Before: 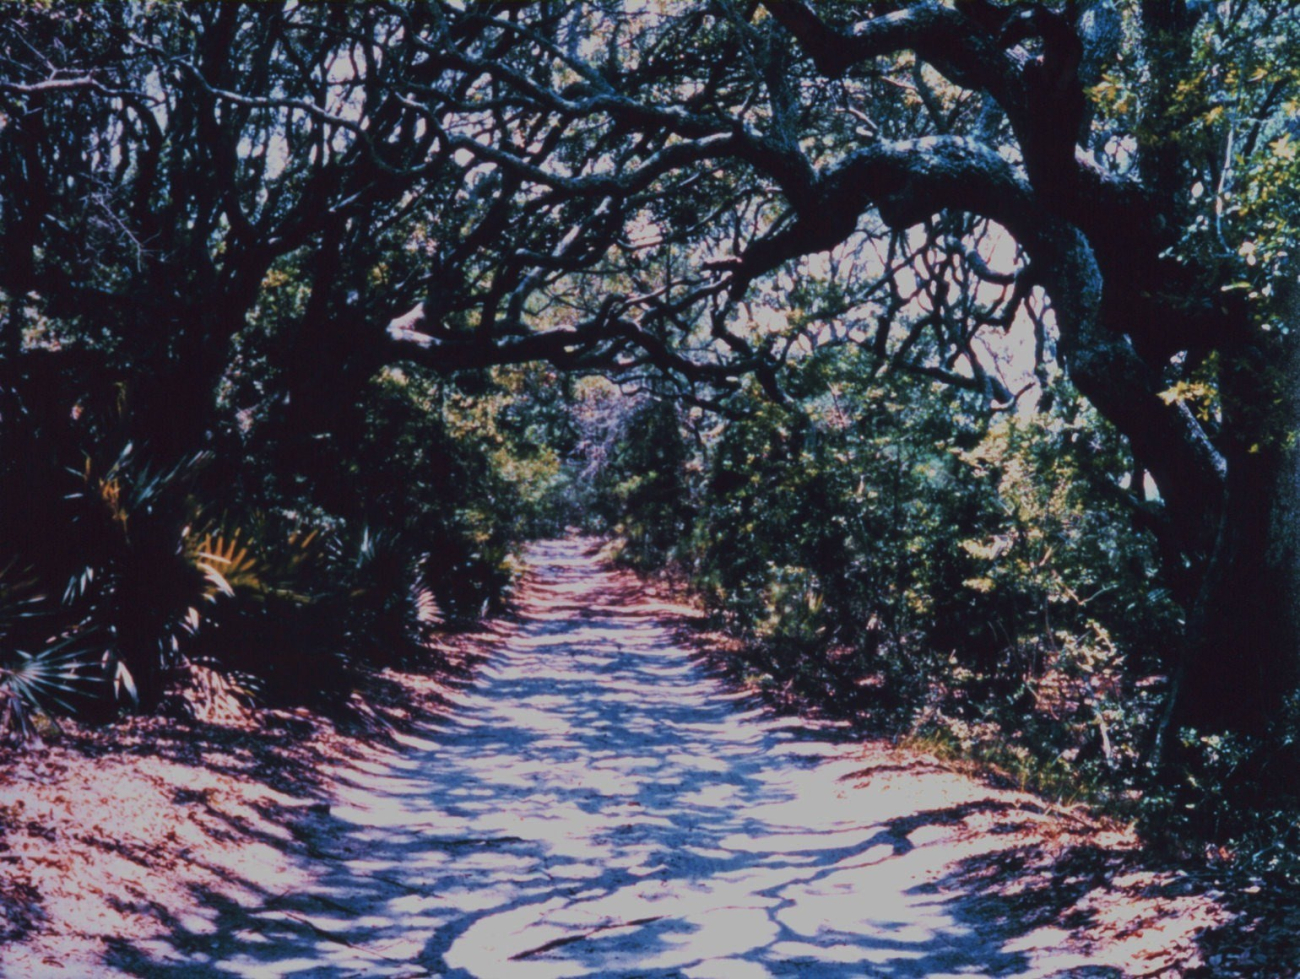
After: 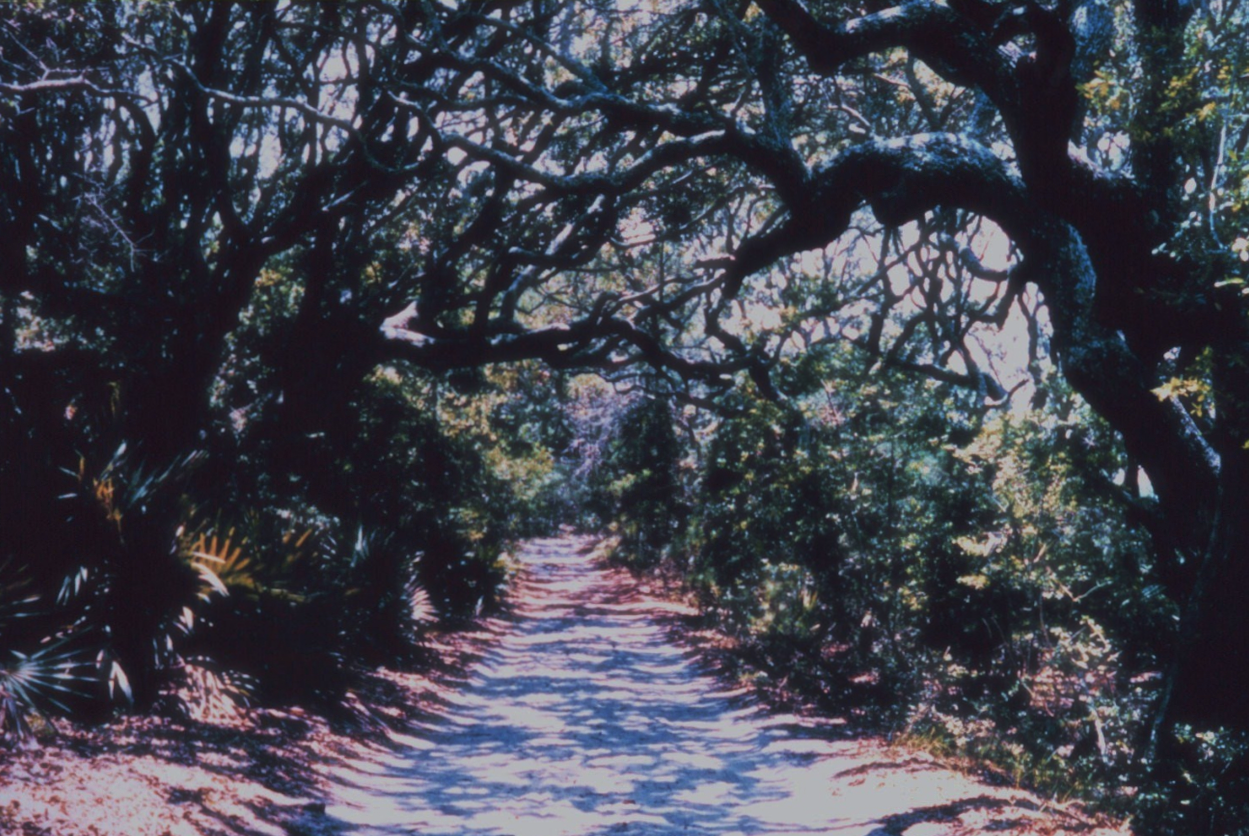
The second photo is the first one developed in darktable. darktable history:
haze removal: strength -0.1, adaptive false
crop and rotate: angle 0.2°, left 0.275%, right 3.127%, bottom 14.18%
white balance: red 0.988, blue 1.017
